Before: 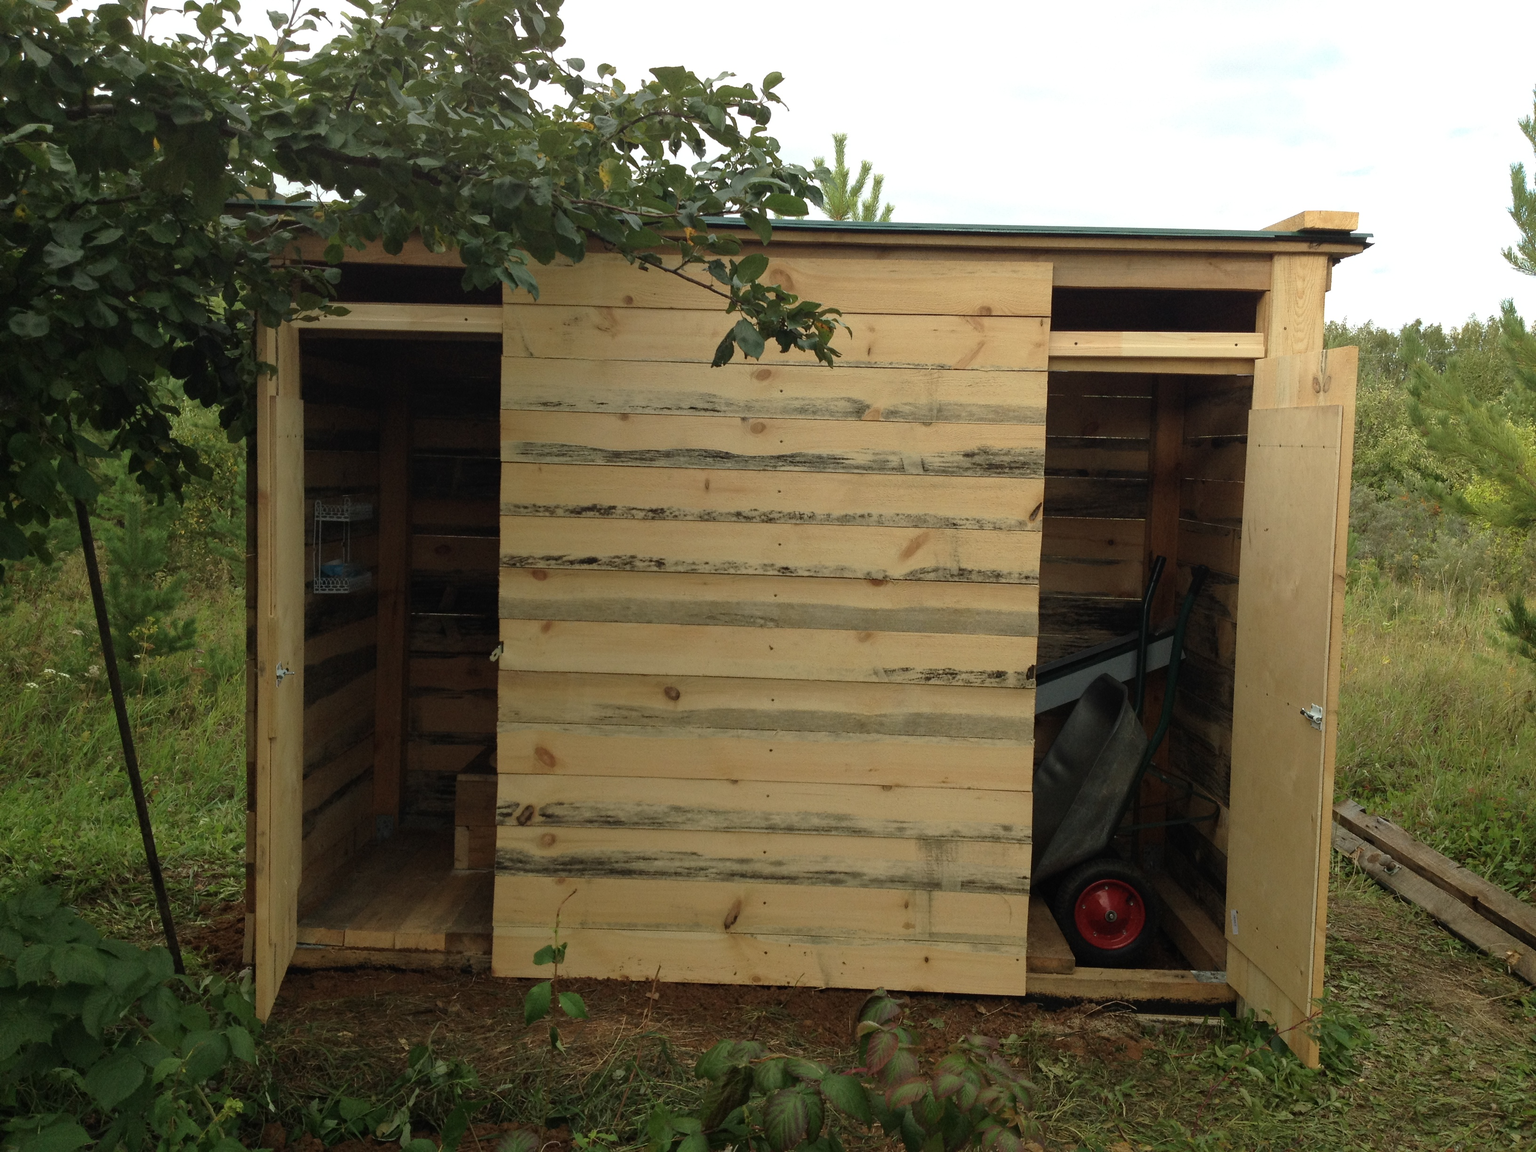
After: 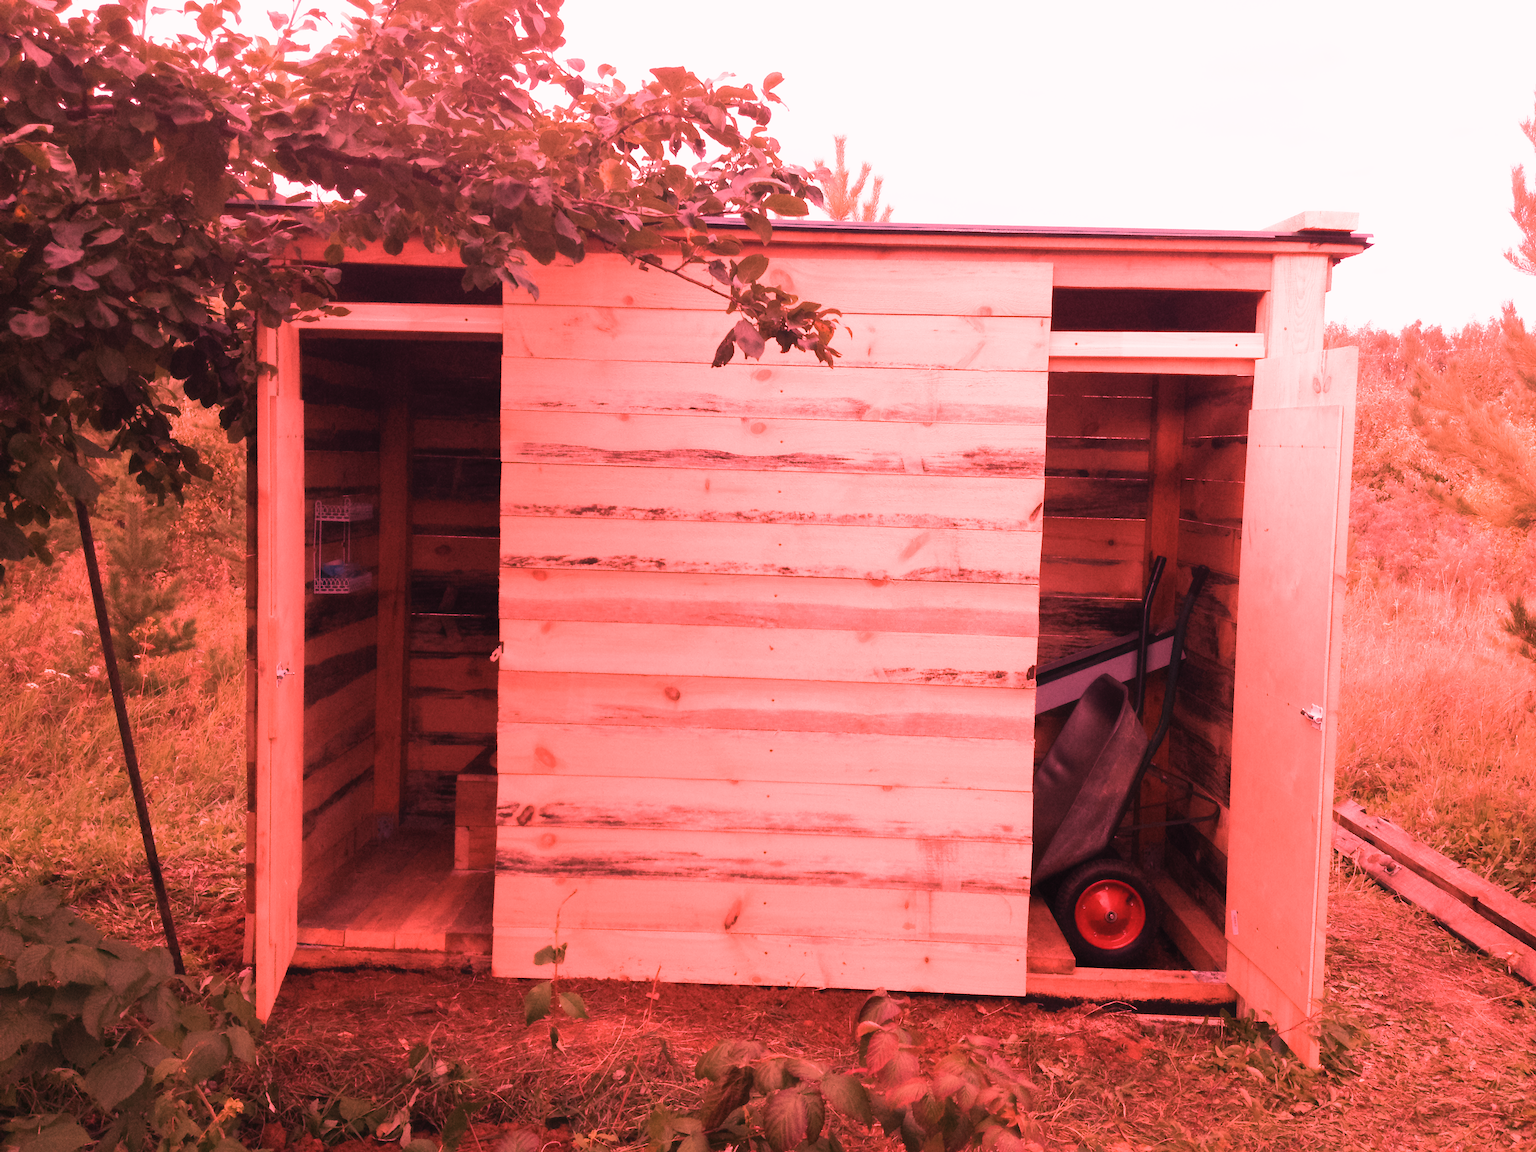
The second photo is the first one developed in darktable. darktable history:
contrast equalizer: octaves 7, y [[0.502, 0.505, 0.512, 0.529, 0.564, 0.588], [0.5 ×6], [0.502, 0.505, 0.512, 0.529, 0.564, 0.588], [0, 0.001, 0.001, 0.004, 0.008, 0.011], [0, 0.001, 0.001, 0.004, 0.008, 0.011]], mix -1
raw chromatic aberrations: on, module defaults
color calibration: illuminant F (fluorescent), F source F9 (Cool White Deluxe 4150 K) – high CRI, x 0.374, y 0.373, temperature 4158.34 K
denoise (profiled): strength 1.2, preserve shadows 1.8, a [-1, 0, 0], y [[0.5 ×7] ×4, [0 ×7], [0.5 ×7]], compensate highlight preservation false
white balance: red 2.9, blue 1.358
sigmoid "neutral gray": contrast 1.22, skew 0.65
